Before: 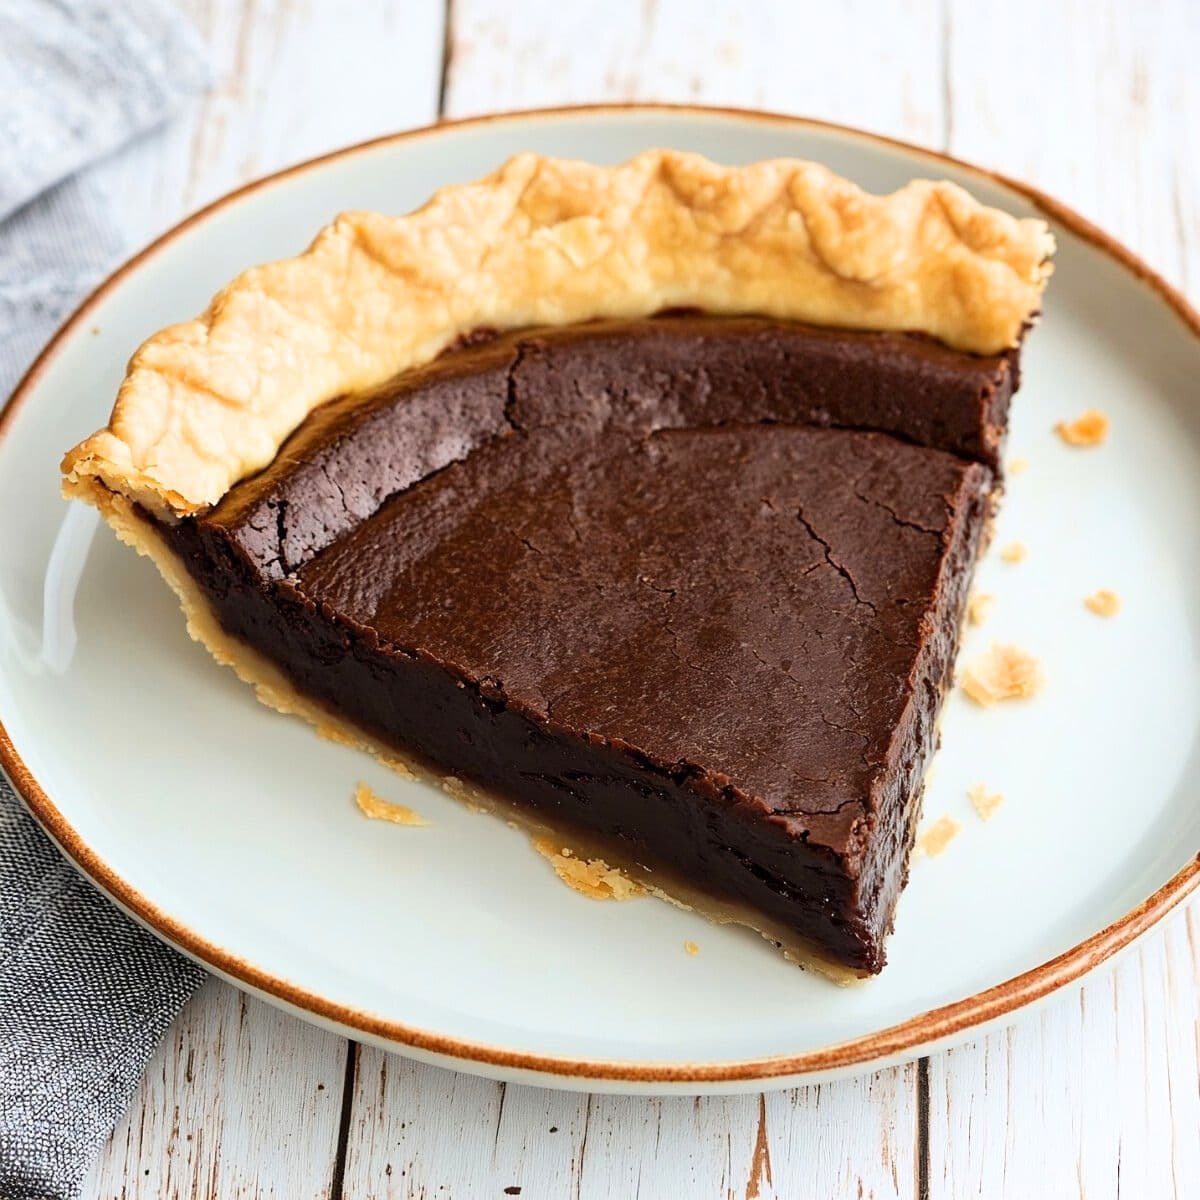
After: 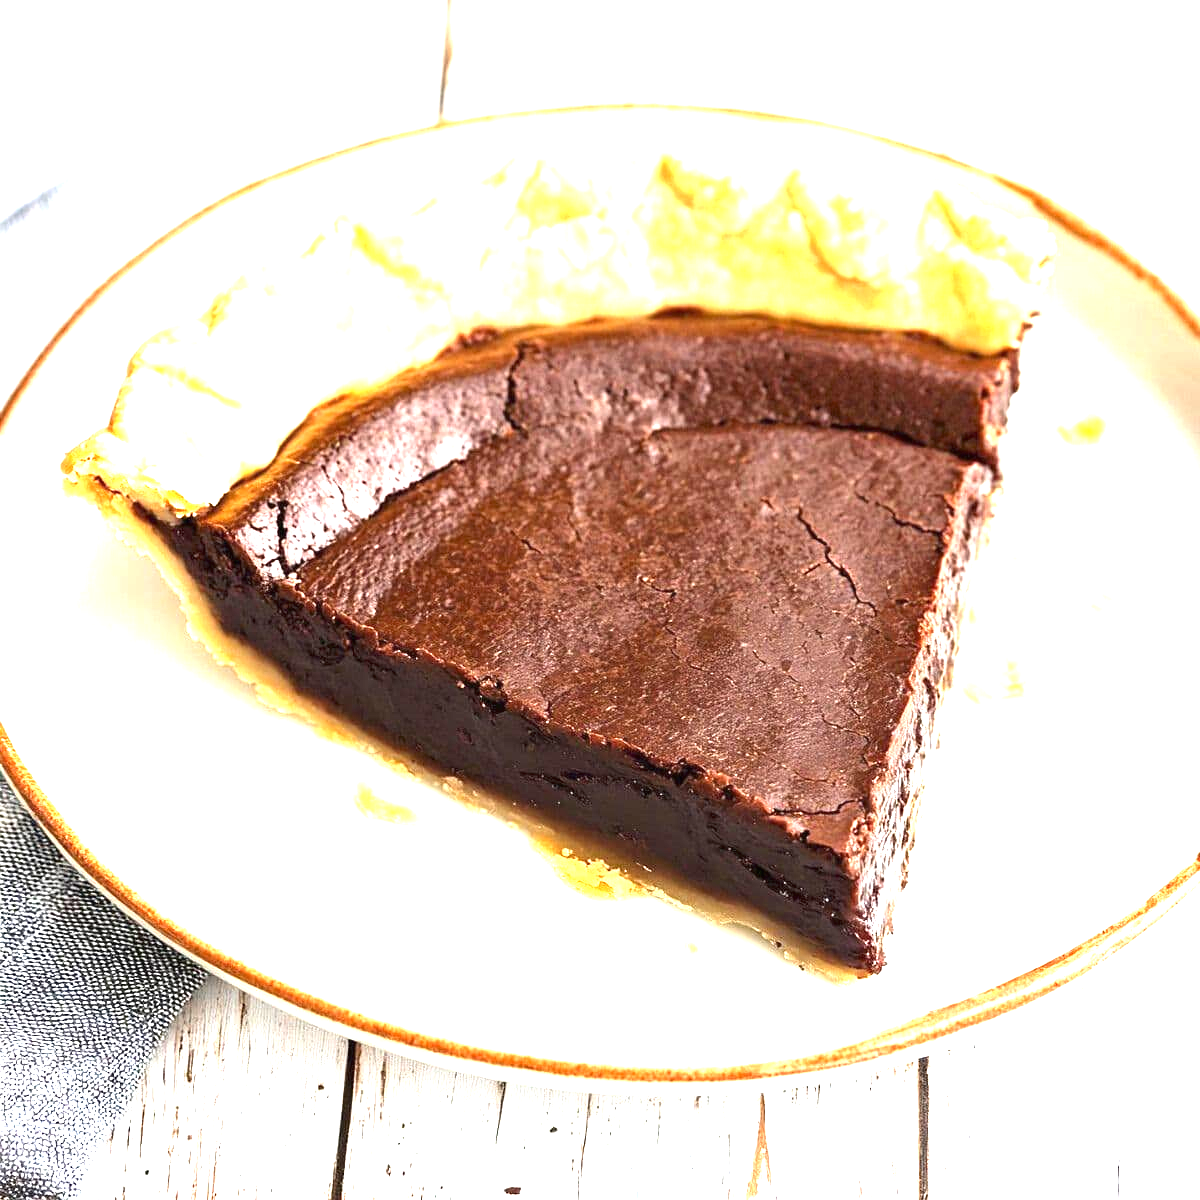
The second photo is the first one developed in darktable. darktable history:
exposure: black level correction 0, exposure 1.93 EV, compensate highlight preservation false
